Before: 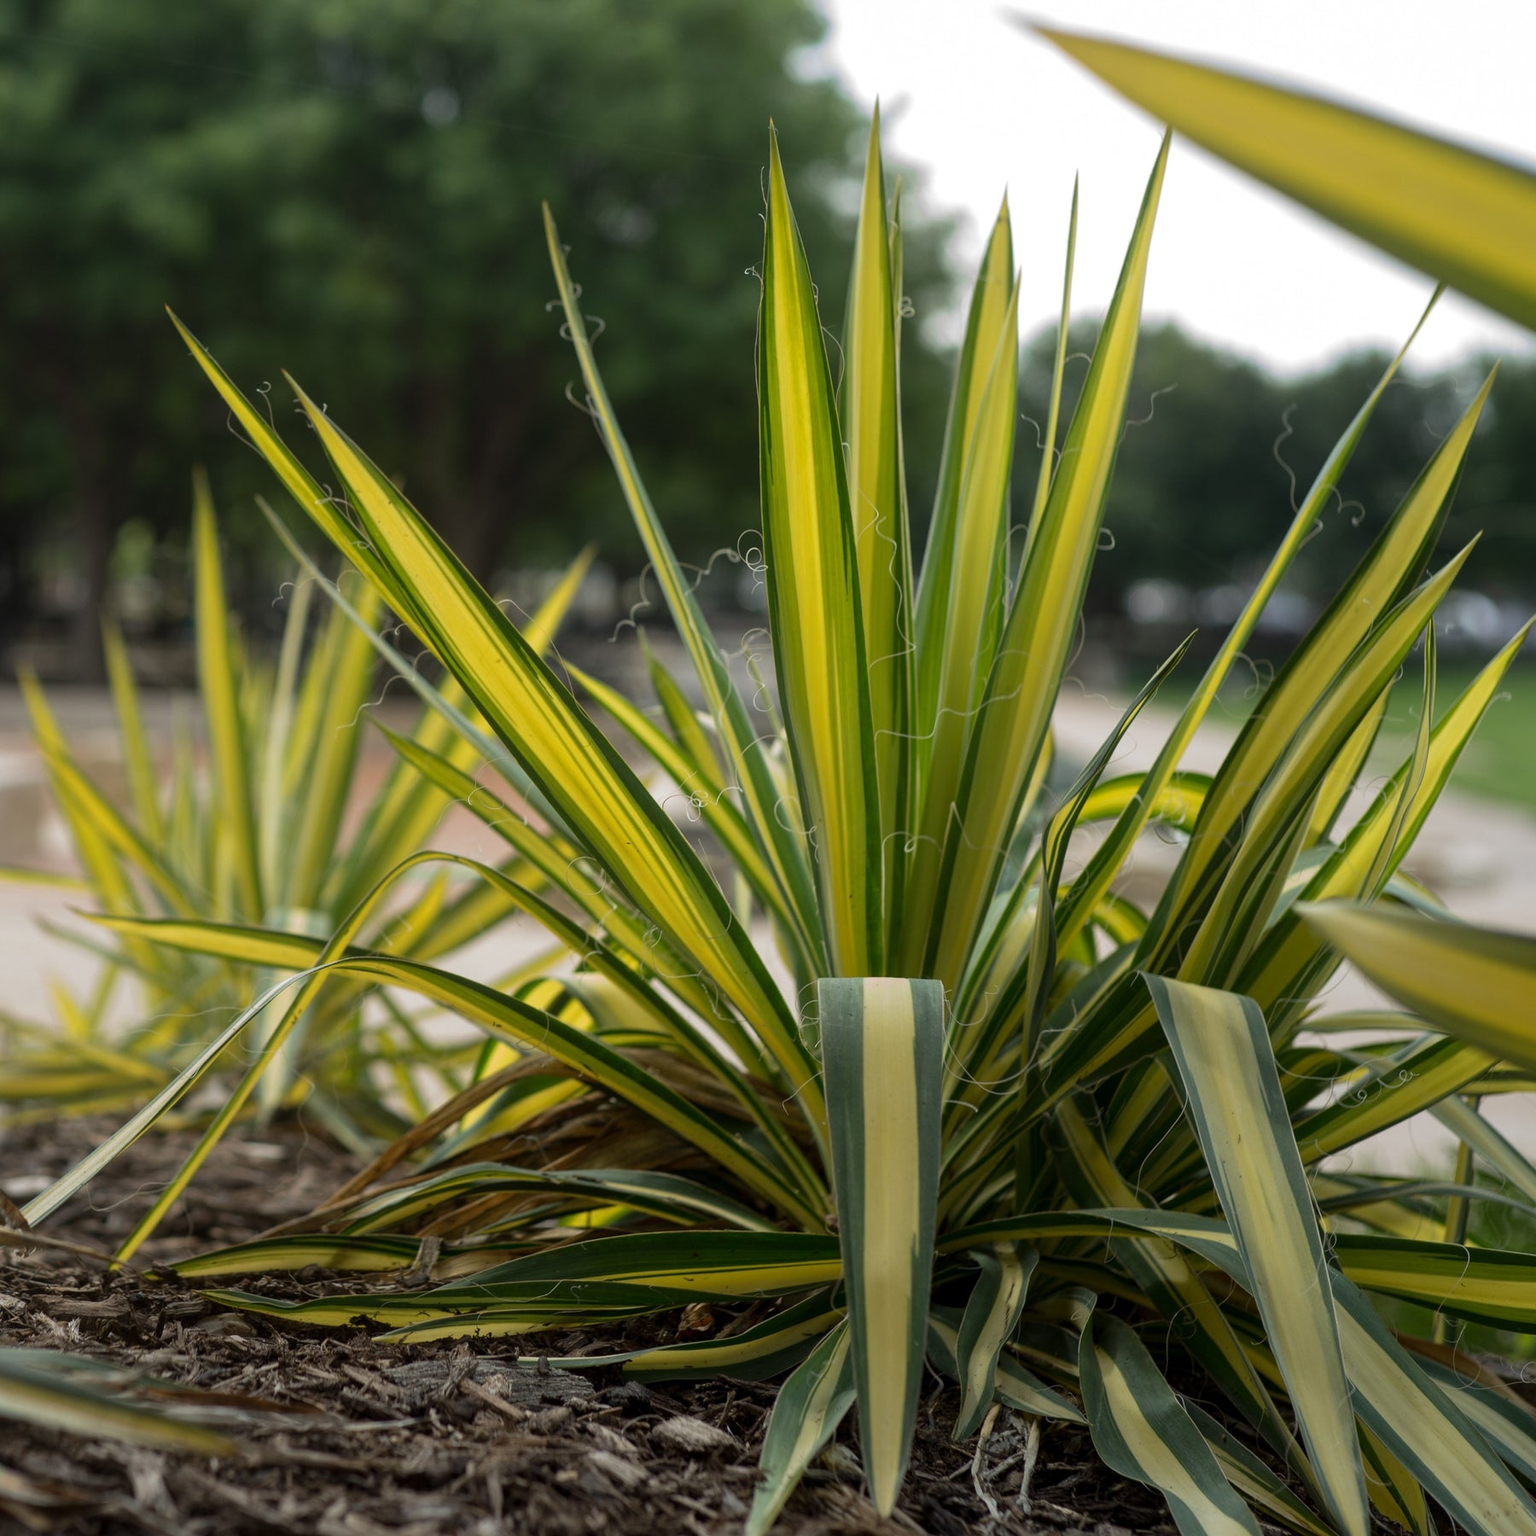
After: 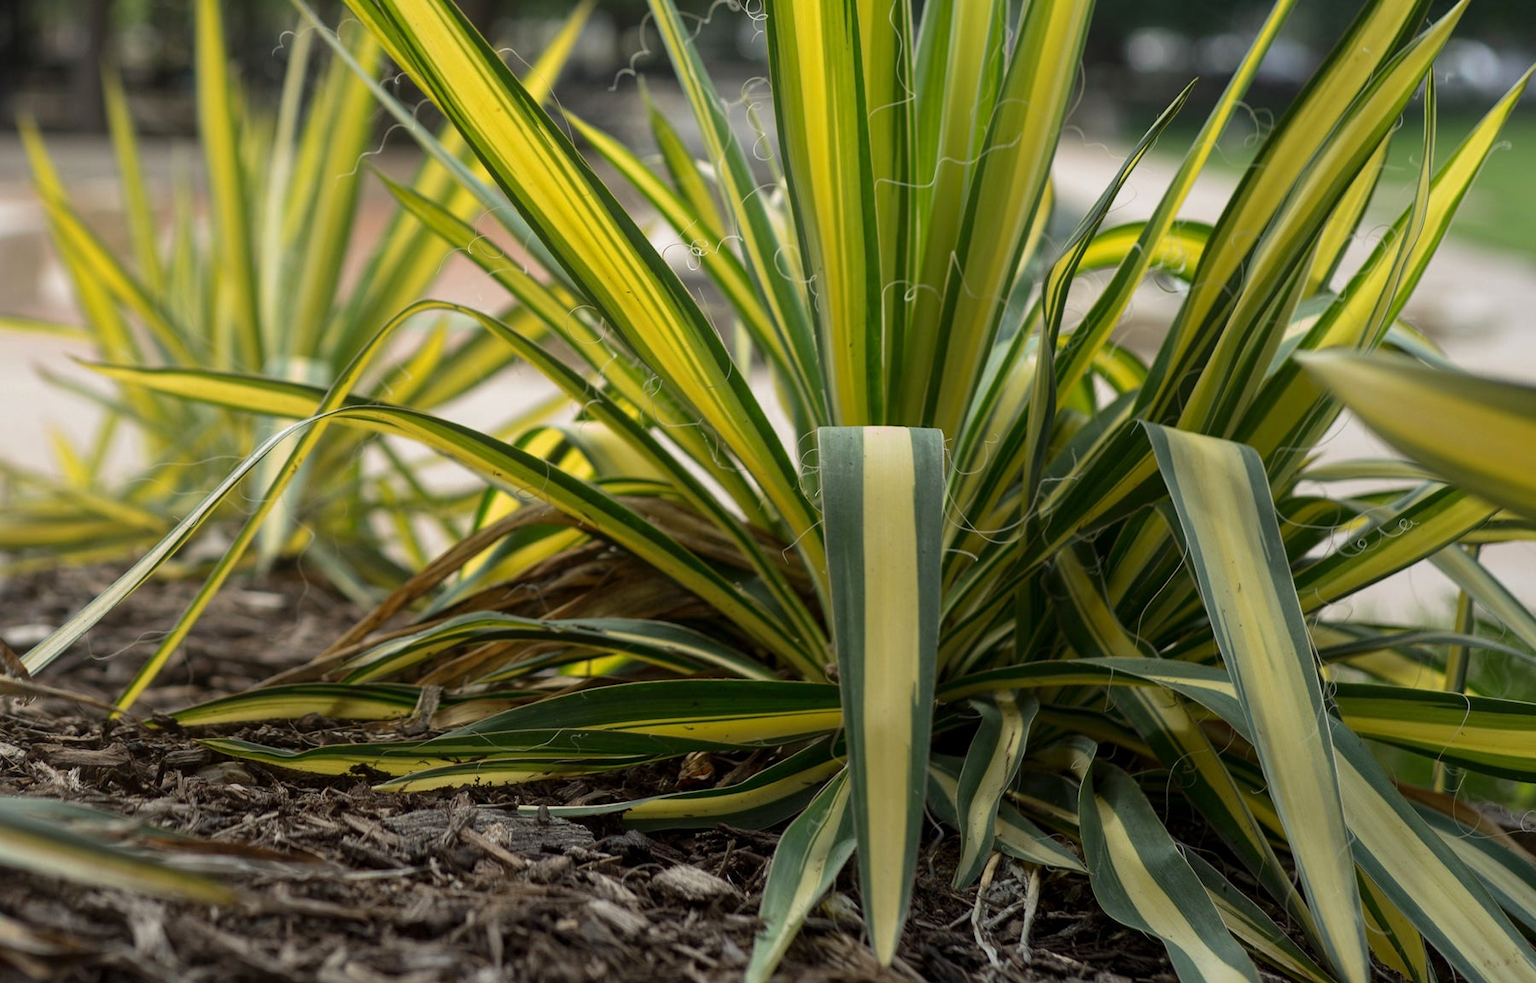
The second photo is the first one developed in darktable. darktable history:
crop and rotate: top 35.928%
exposure: exposure 0.239 EV, compensate highlight preservation false
